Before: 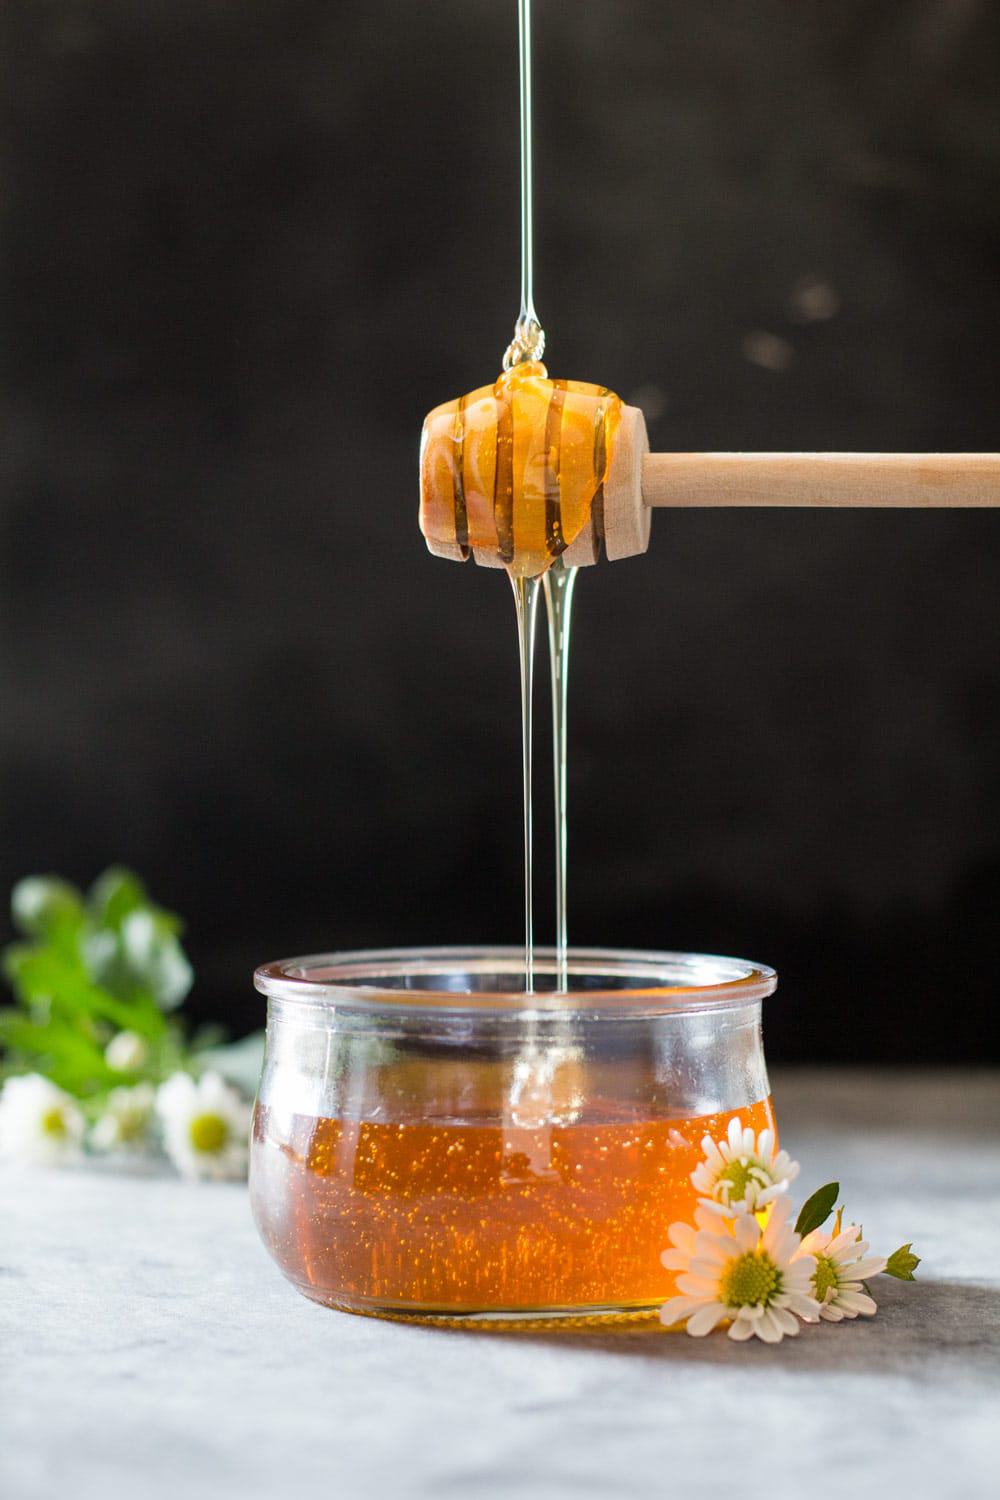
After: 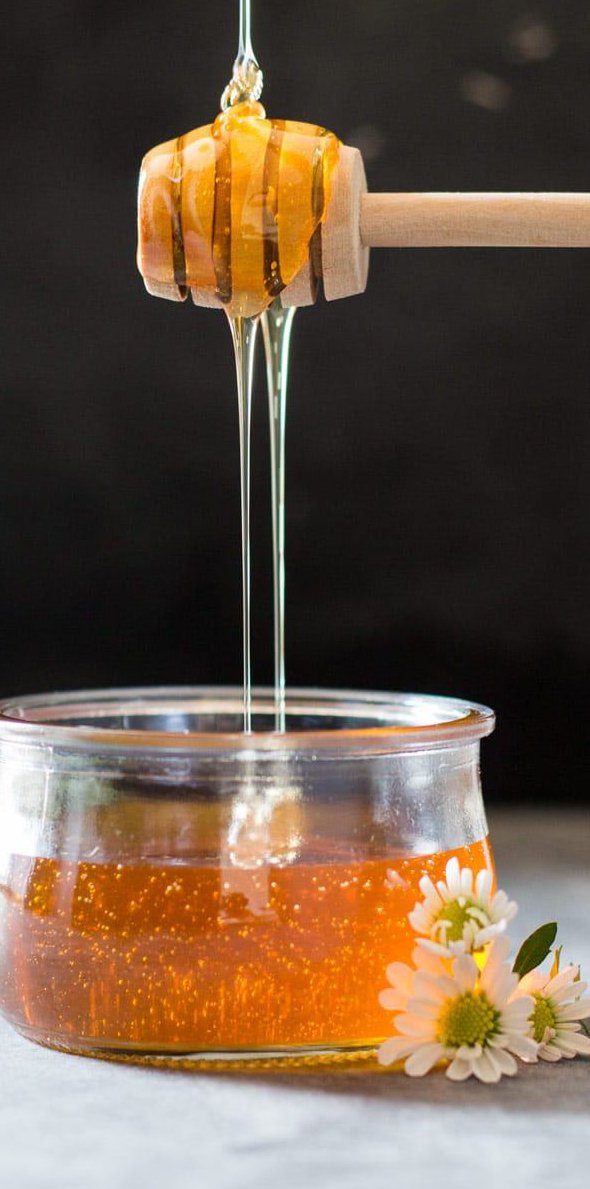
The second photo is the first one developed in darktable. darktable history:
crop and rotate: left 28.216%, top 17.347%, right 12.696%, bottom 3.369%
